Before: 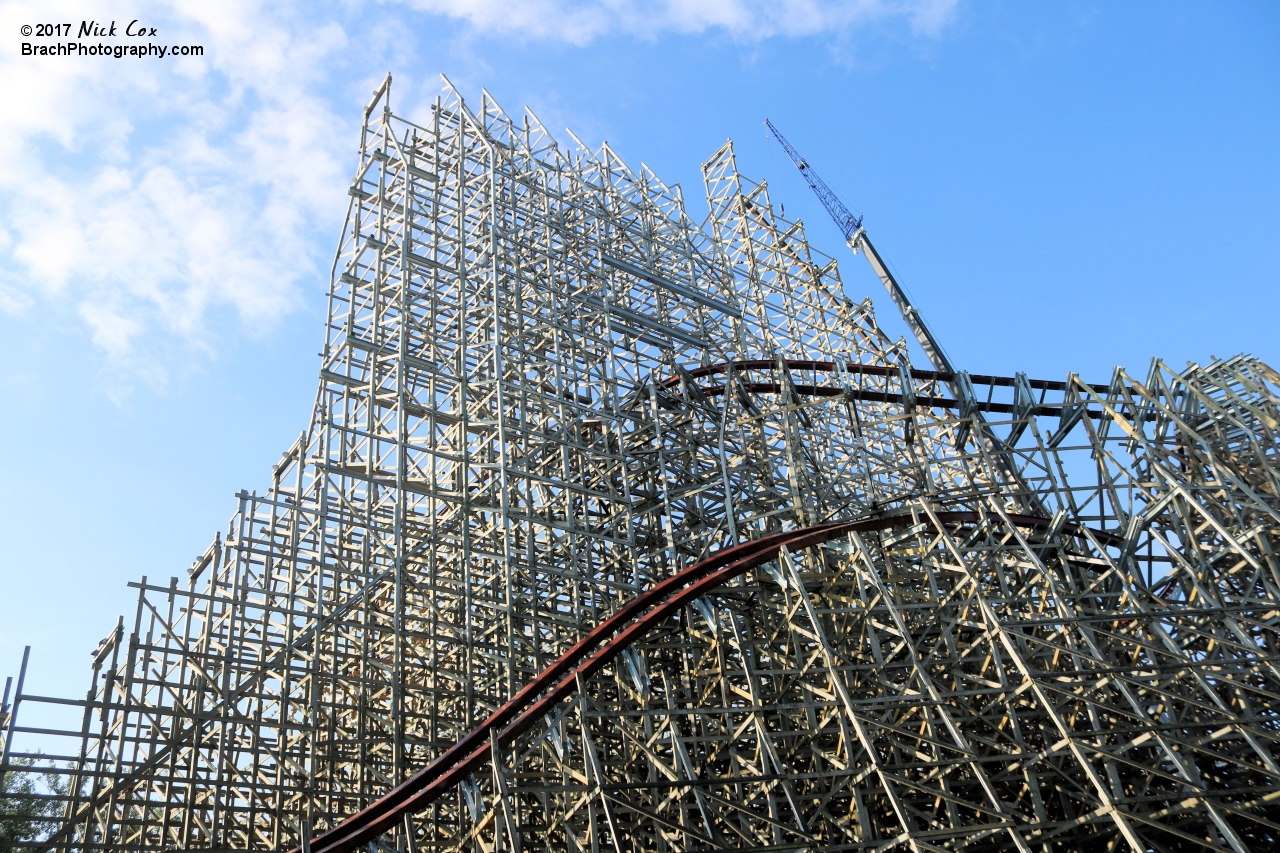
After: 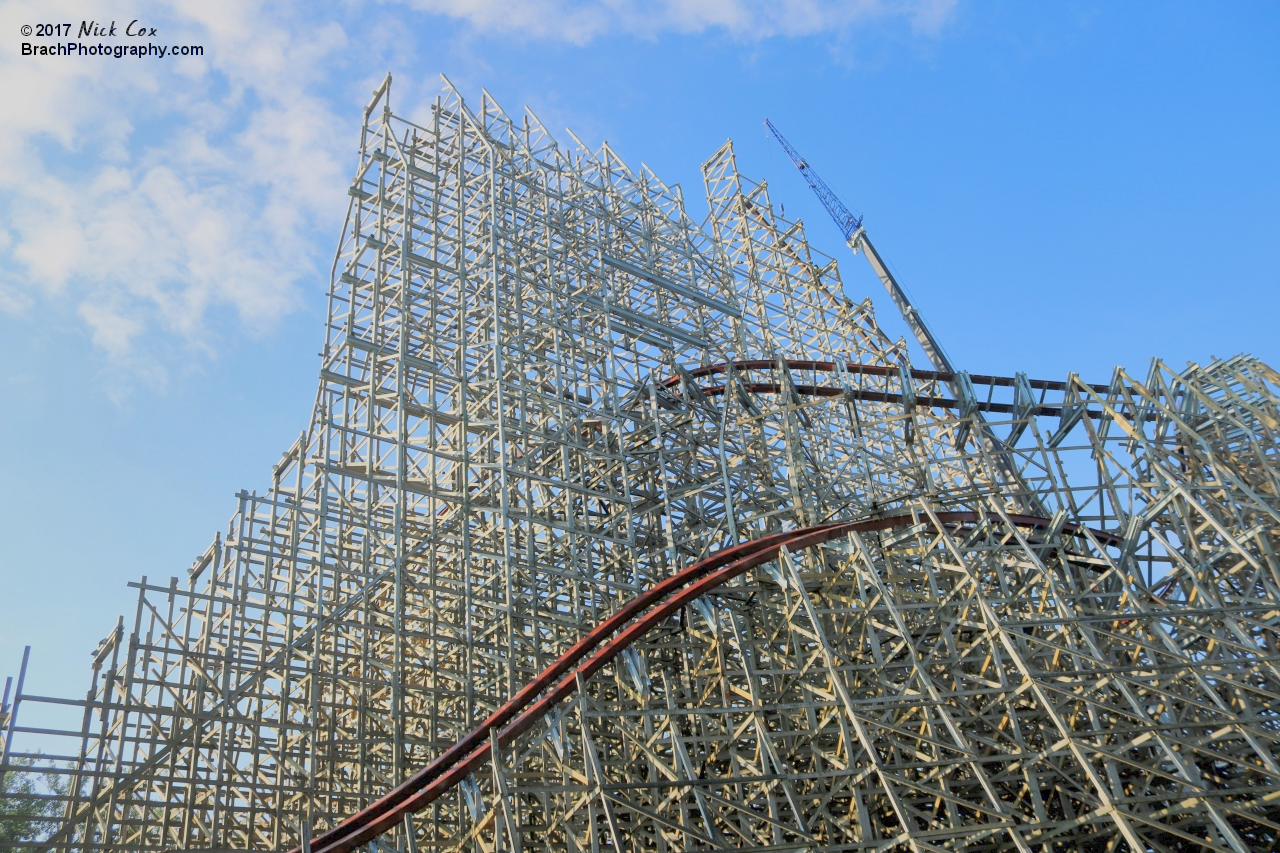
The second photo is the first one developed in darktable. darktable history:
exposure: exposure 0.6 EV, compensate highlight preservation false
shadows and highlights: on, module defaults
color balance rgb: contrast -30%
